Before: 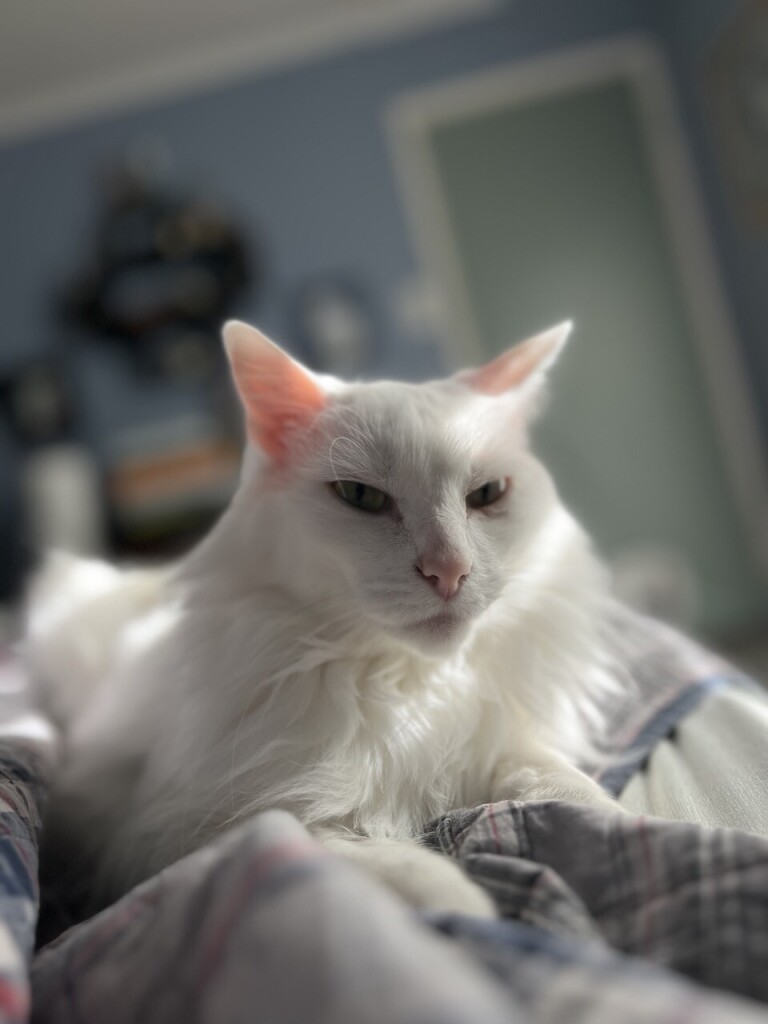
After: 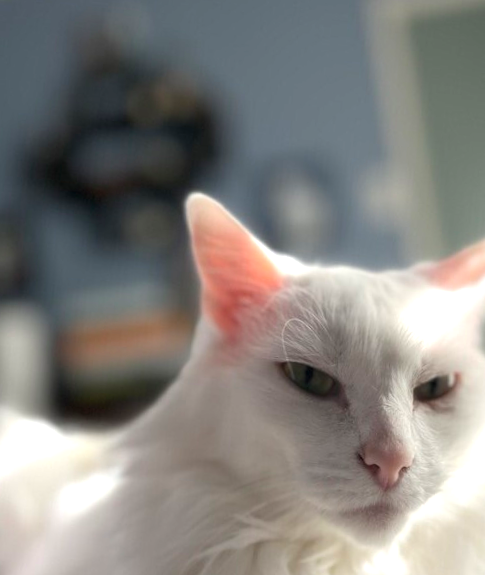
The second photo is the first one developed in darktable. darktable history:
tone equalizer: -8 EV 0.06 EV, smoothing diameter 25%, edges refinement/feathering 10, preserve details guided filter
exposure: exposure 0.6 EV, compensate highlight preservation false
crop and rotate: angle -4.99°, left 2.122%, top 6.945%, right 27.566%, bottom 30.519%
